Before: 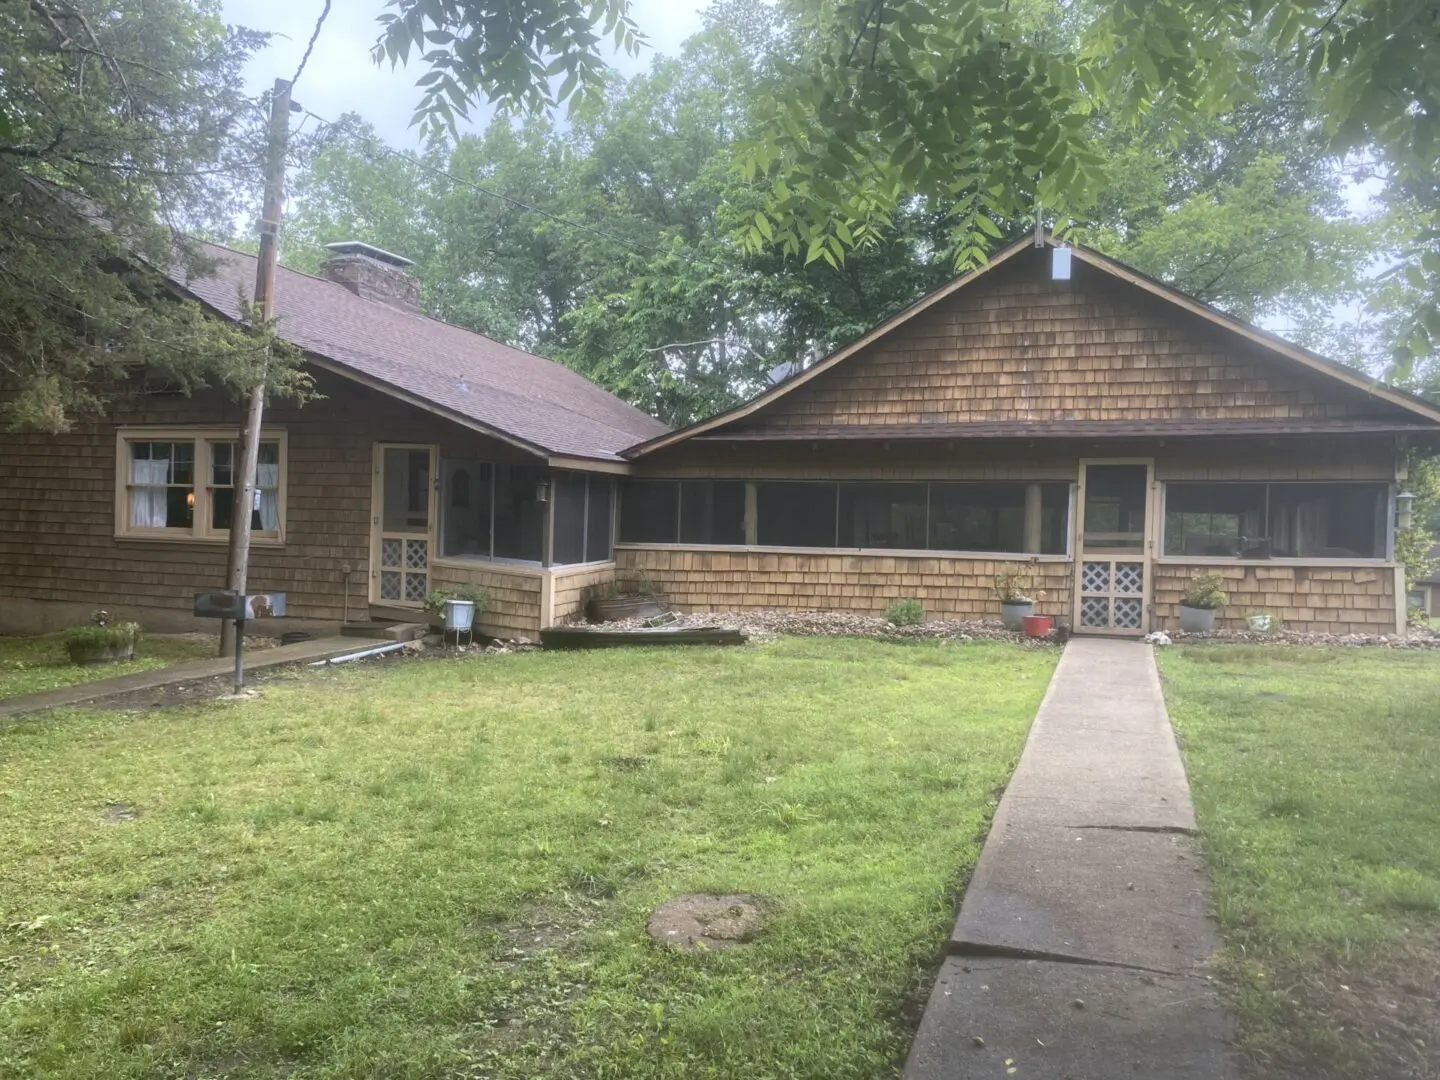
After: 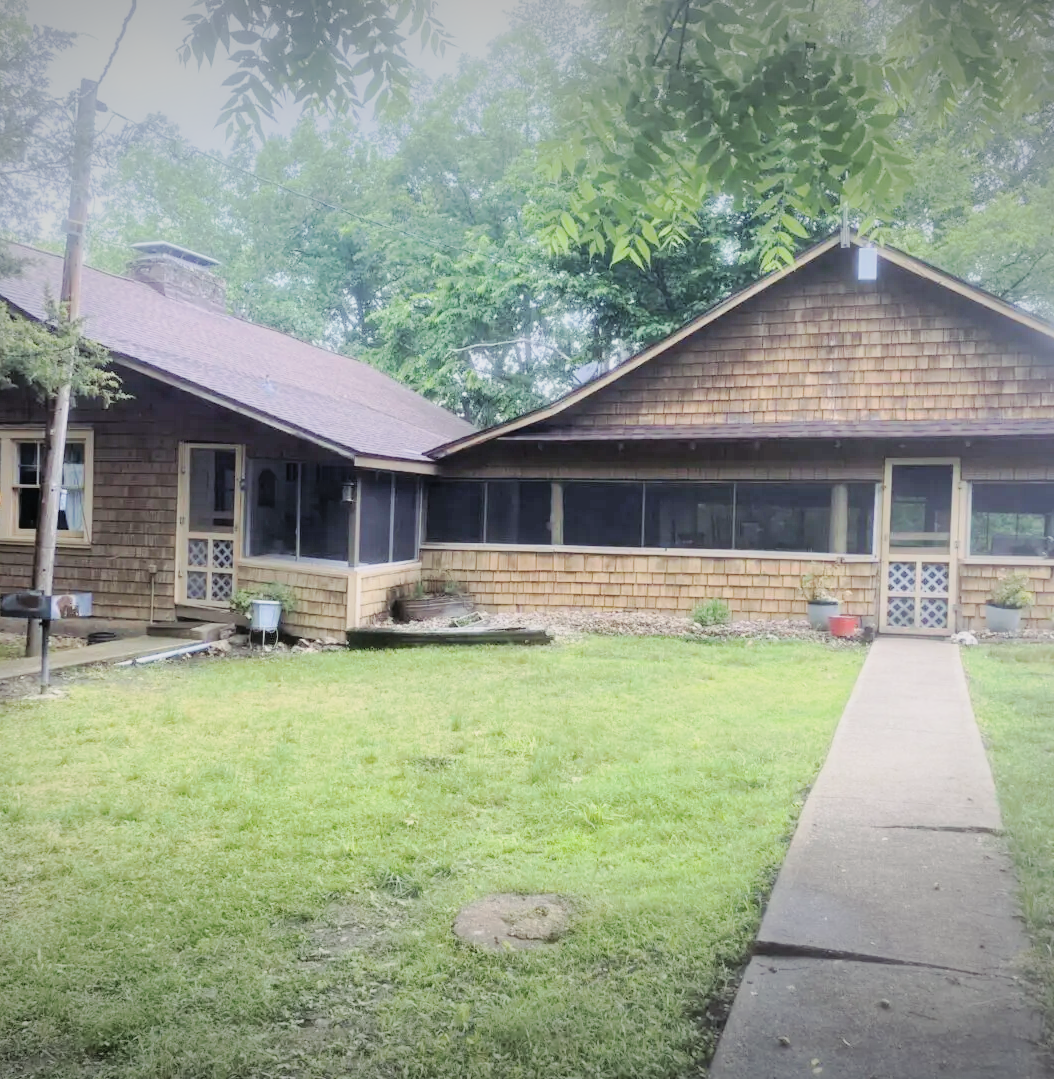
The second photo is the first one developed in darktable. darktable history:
vignetting: fall-off start 98.01%, fall-off radius 100.91%, brightness -0.511, saturation -0.519, width/height ratio 1.424, unbound false
exposure: black level correction 0.005, exposure 0.411 EV, compensate exposure bias true, compensate highlight preservation false
crop: left 13.488%, right 13.315%
filmic rgb: black relative exposure -6.18 EV, white relative exposure 6.97 EV, threshold 3 EV, hardness 2.26, enable highlight reconstruction true
contrast brightness saturation: brightness 0.118
color balance rgb: shadows lift › luminance 0.509%, shadows lift › chroma 6.809%, shadows lift › hue 301.33°, power › luminance -8.018%, power › chroma 1.117%, power › hue 216.97°, global offset › luminance 0.241%, global offset › hue 169.89°, perceptual saturation grading › global saturation 11.026%, global vibrance 20%
tone curve: curves: ch0 [(0, 0) (0.035, 0.011) (0.133, 0.076) (0.285, 0.265) (0.491, 0.541) (0.617, 0.693) (0.704, 0.77) (0.794, 0.865) (0.895, 0.938) (1, 0.976)]; ch1 [(0, 0) (0.318, 0.278) (0.444, 0.427) (0.502, 0.497) (0.543, 0.547) (0.601, 0.641) (0.746, 0.764) (1, 1)]; ch2 [(0, 0) (0.316, 0.292) (0.381, 0.37) (0.423, 0.448) (0.476, 0.482) (0.502, 0.5) (0.543, 0.547) (0.587, 0.613) (0.642, 0.672) (0.704, 0.727) (0.865, 0.827) (1, 0.951)], preserve colors none
